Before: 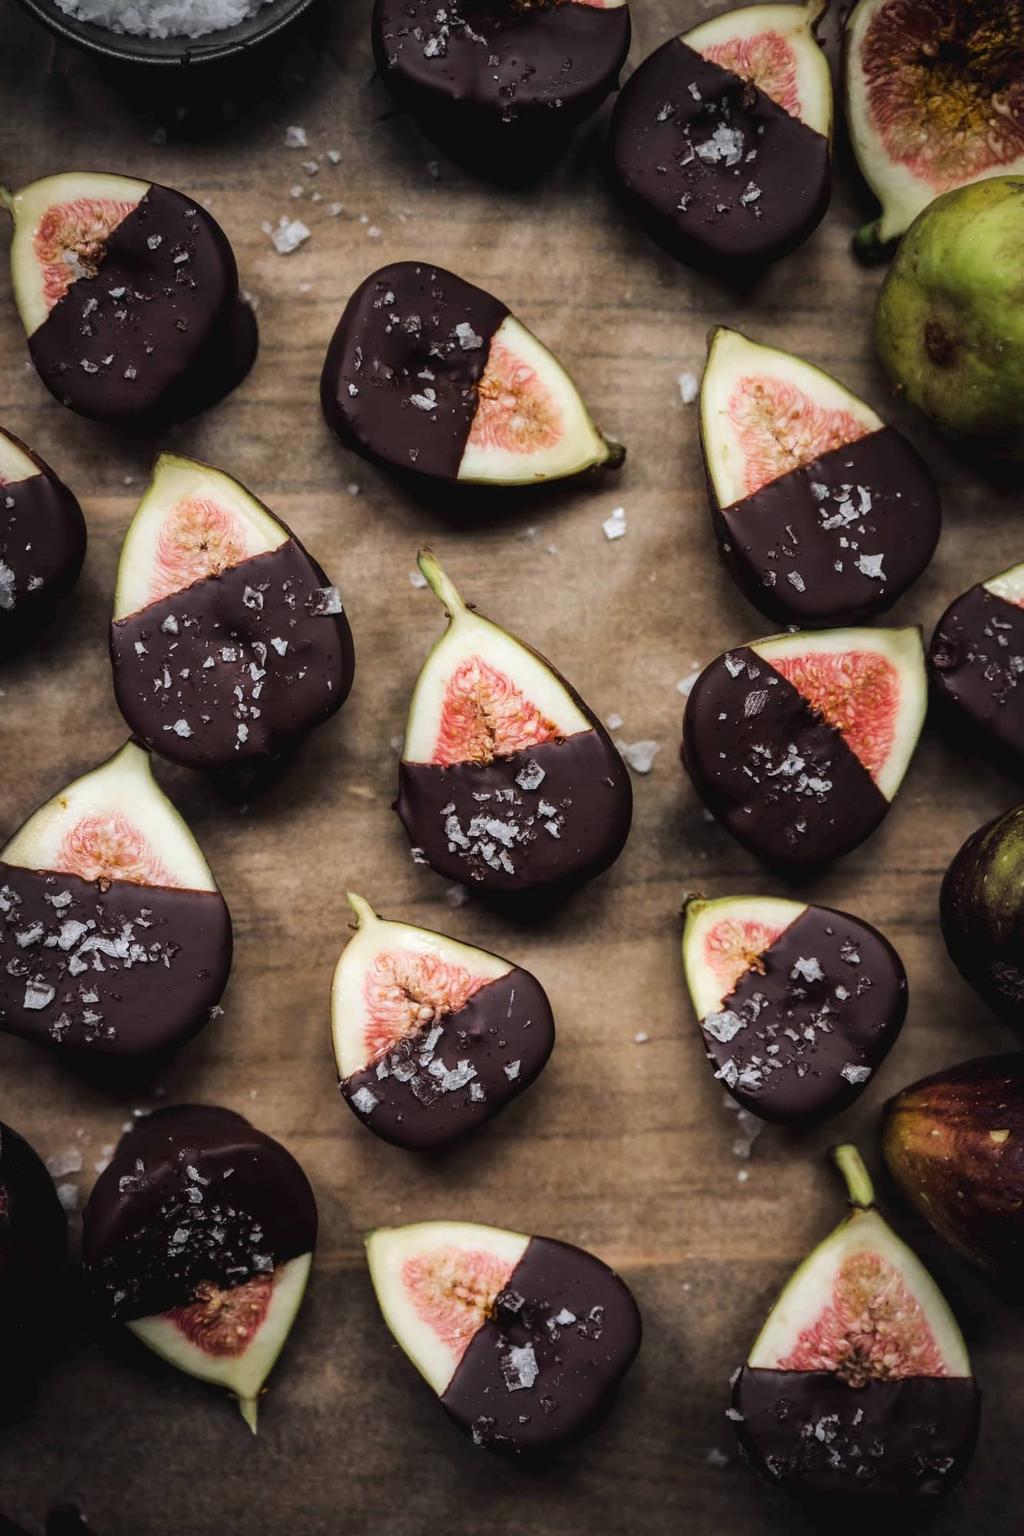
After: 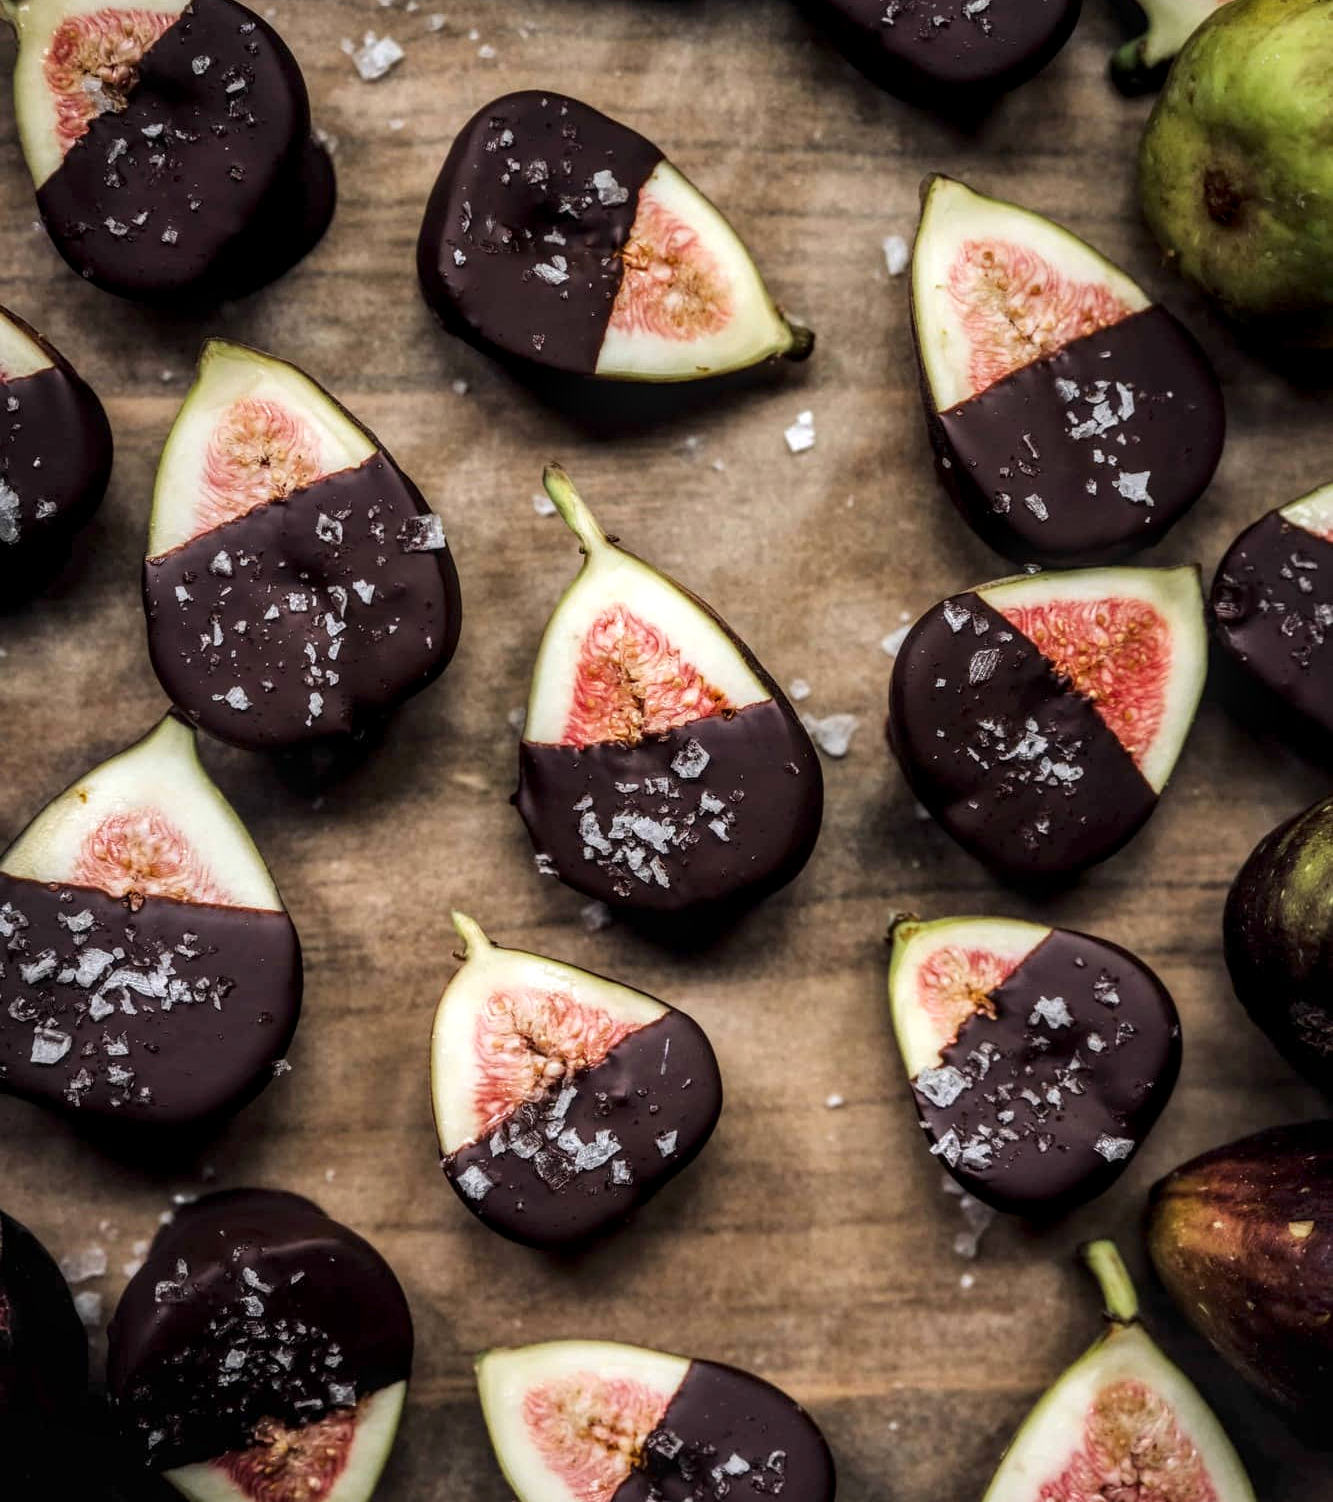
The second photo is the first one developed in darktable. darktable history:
color correction: highlights b* 0.036, saturation 1.06
exposure: compensate exposure bias true, compensate highlight preservation false
local contrast: detail 140%
crop and rotate: top 12.528%, bottom 12.343%
